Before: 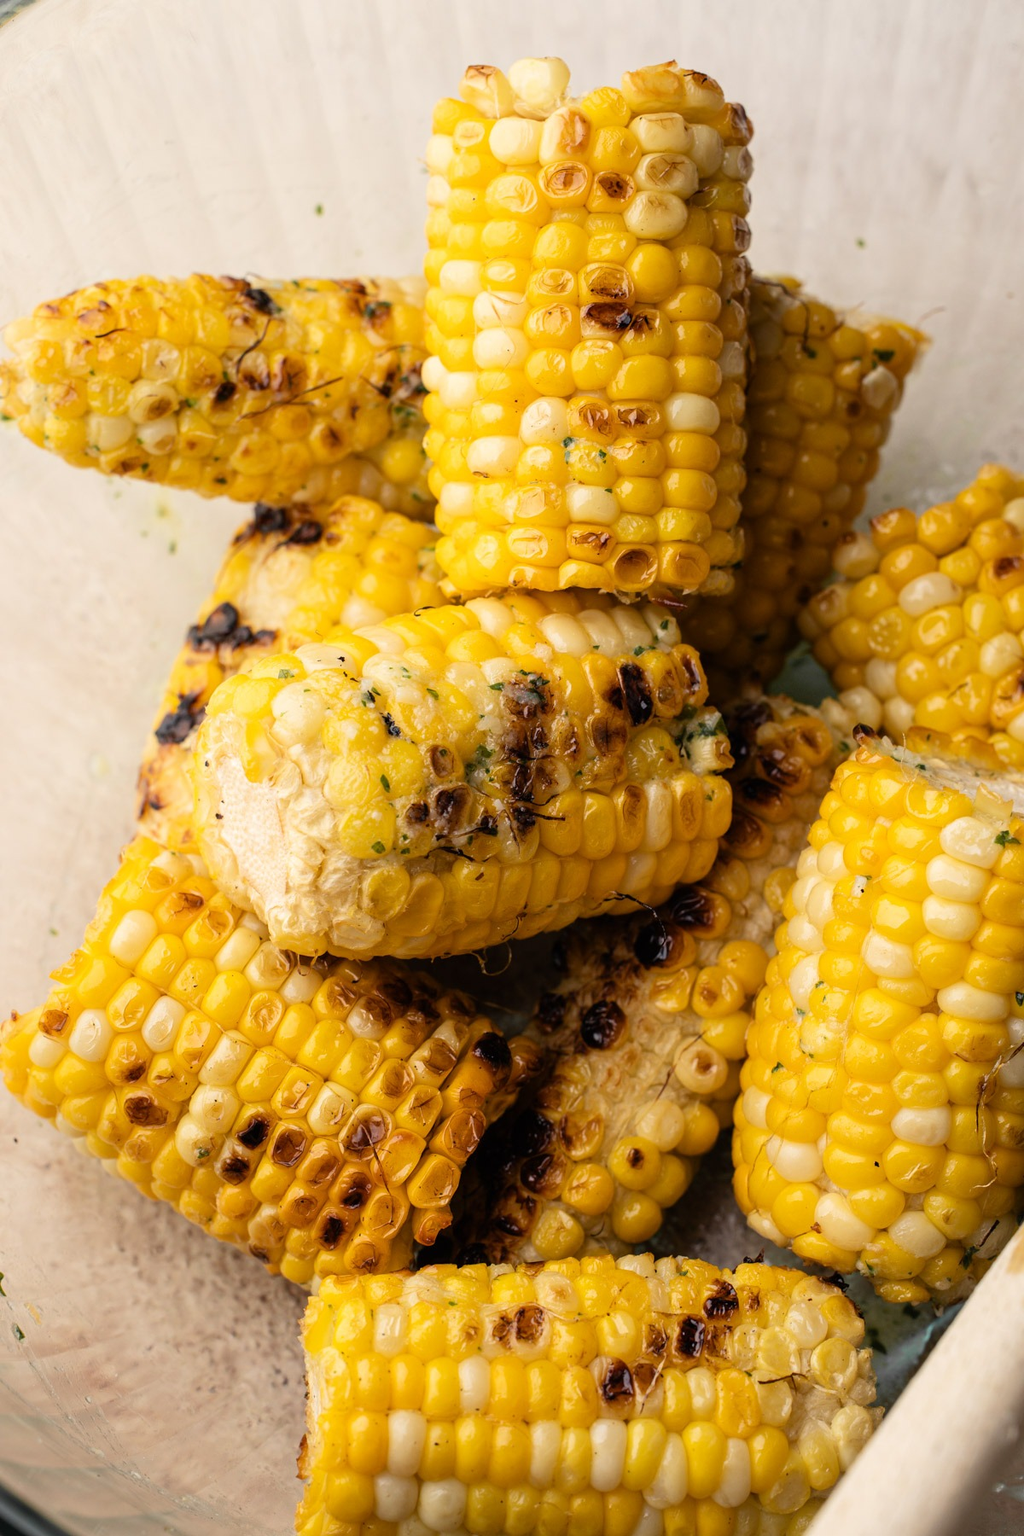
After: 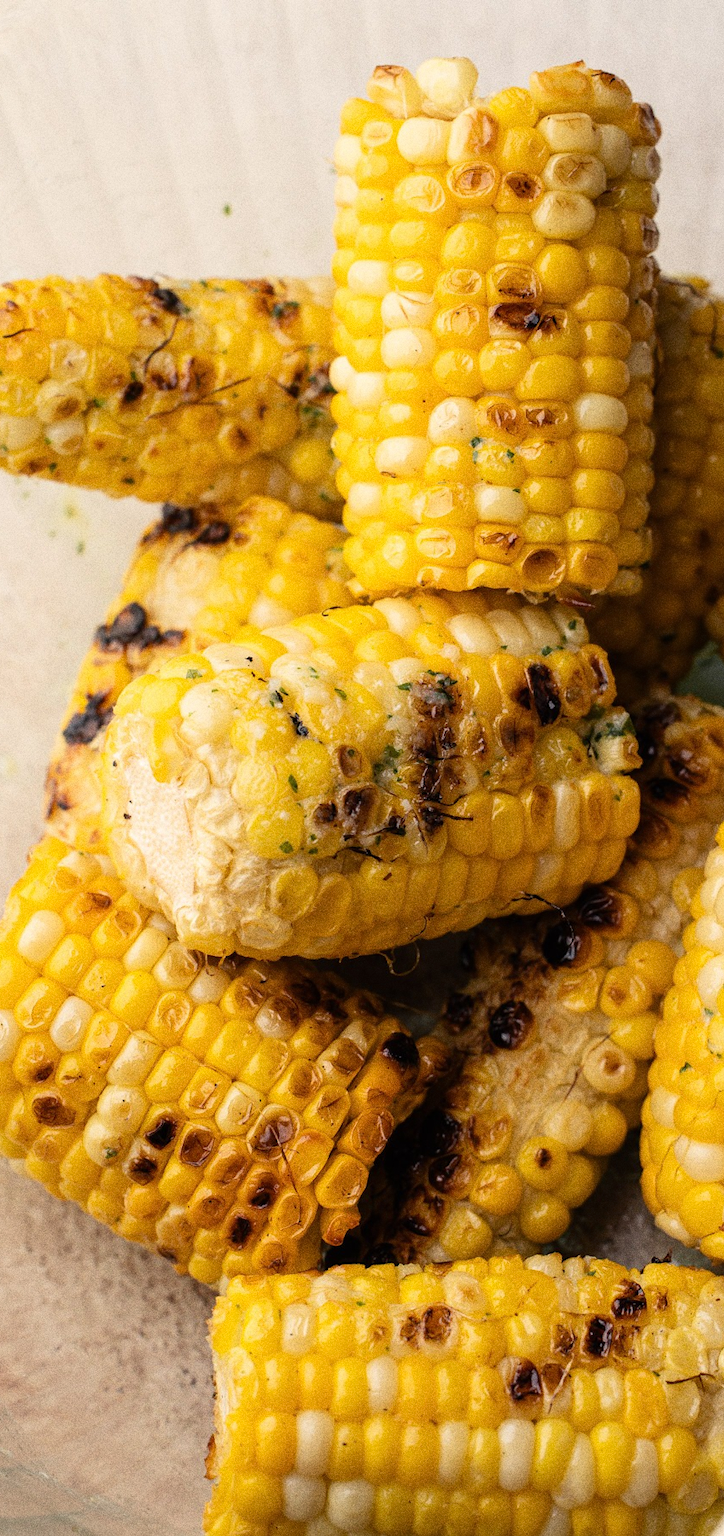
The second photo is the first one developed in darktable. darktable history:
grain: coarseness 0.09 ISO, strength 40%
crop and rotate: left 9.061%, right 20.142%
exposure: compensate highlight preservation false
